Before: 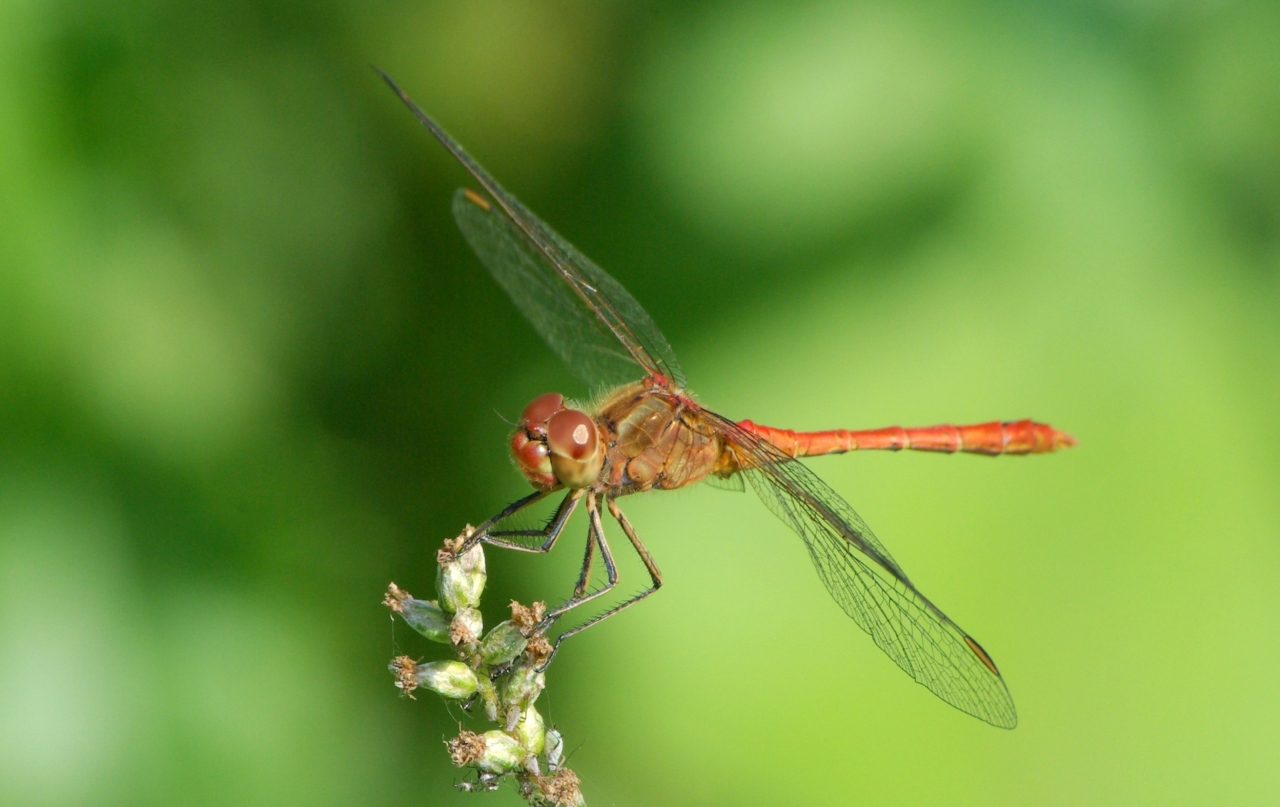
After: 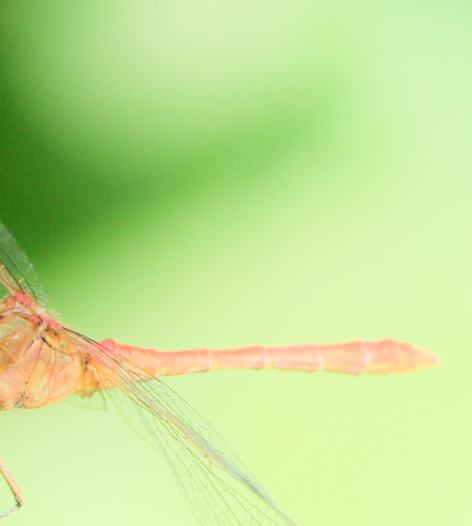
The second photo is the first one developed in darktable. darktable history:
filmic rgb: black relative exposure -6.79 EV, white relative exposure 5.85 EV, hardness 2.68
shadows and highlights: shadows -53.96, highlights 87.94, soften with gaussian
exposure: exposure 0.95 EV, compensate highlight preservation false
crop and rotate: left 49.876%, top 10.085%, right 13.196%, bottom 24.625%
